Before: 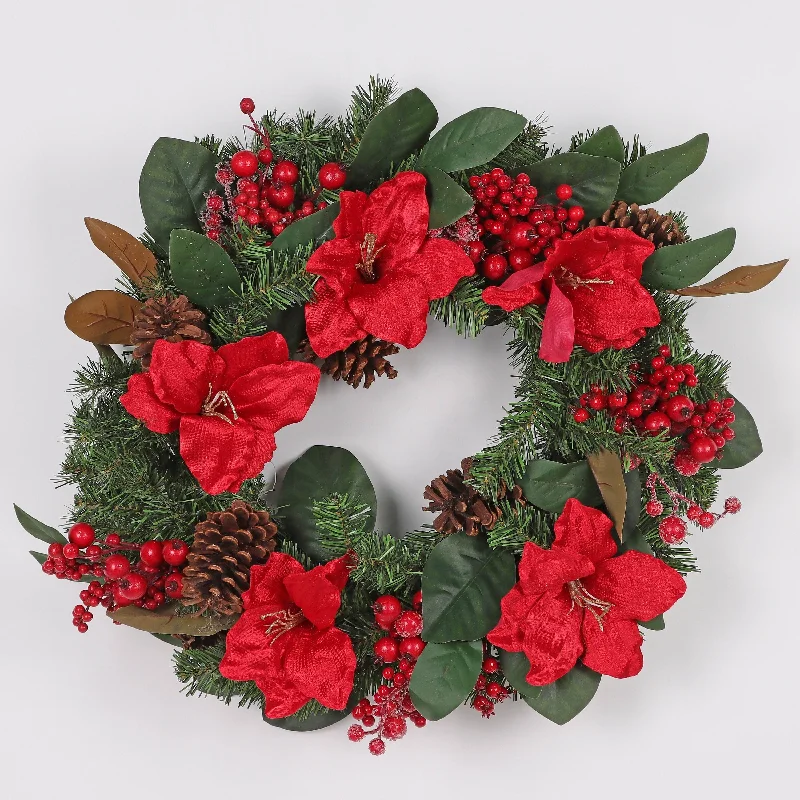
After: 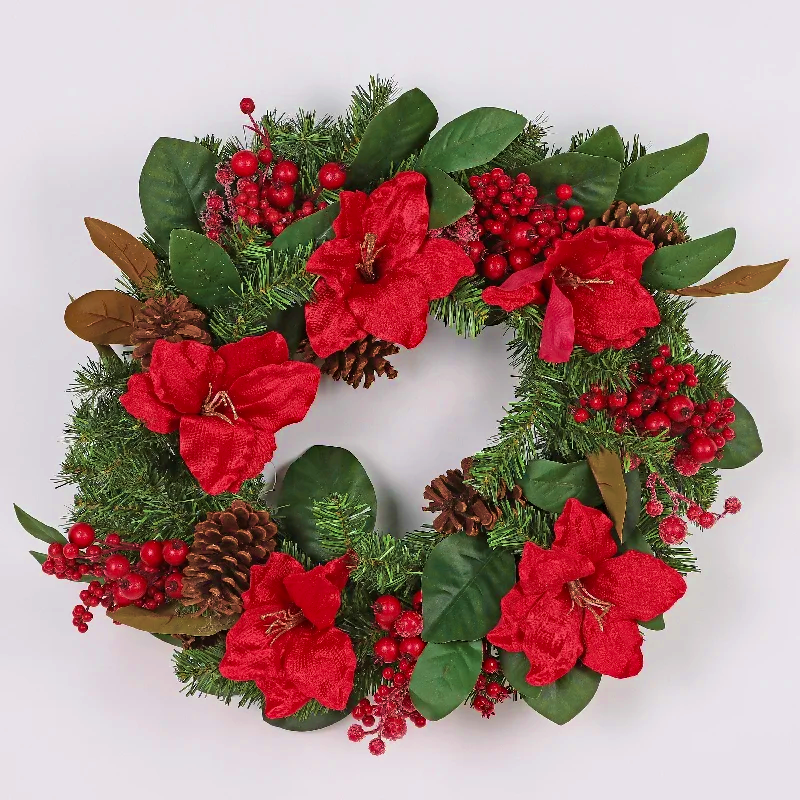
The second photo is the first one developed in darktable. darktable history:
color zones: curves: ch0 [(0.25, 0.5) (0.463, 0.627) (0.484, 0.637) (0.75, 0.5)]
velvia: strength 74%
haze removal: compatibility mode true, adaptive false
